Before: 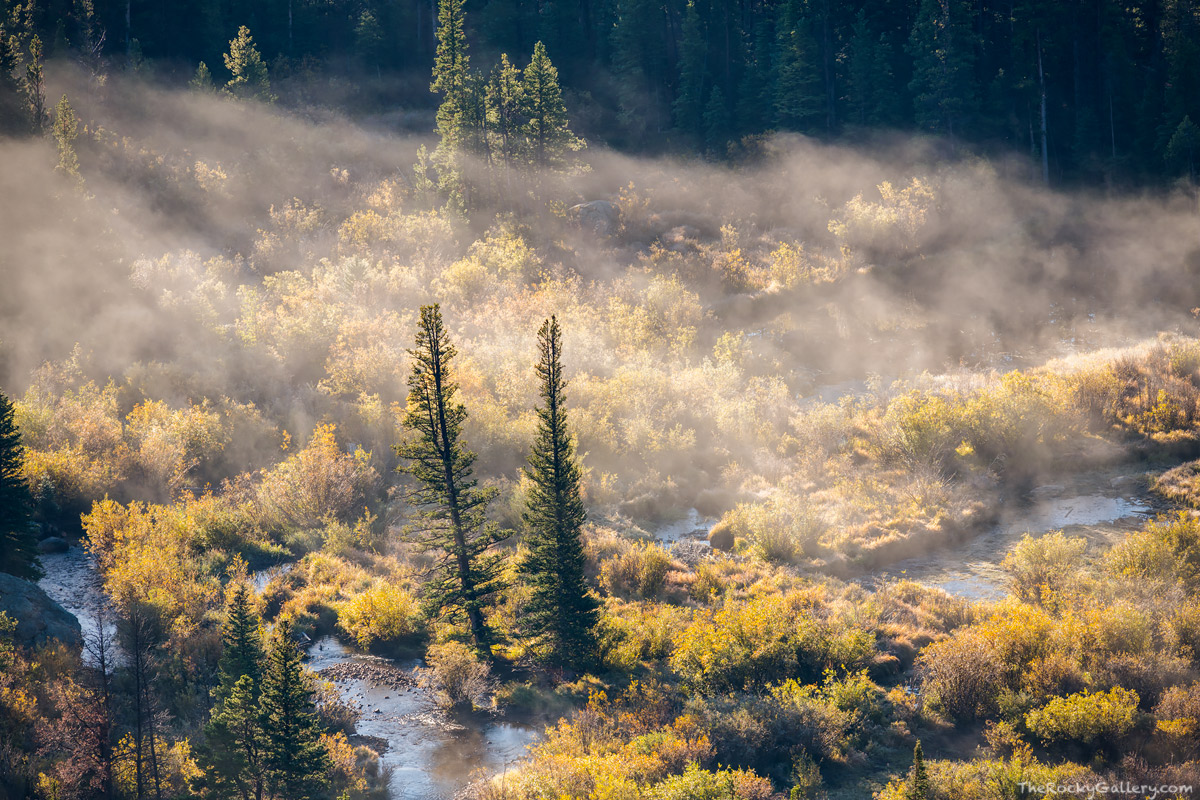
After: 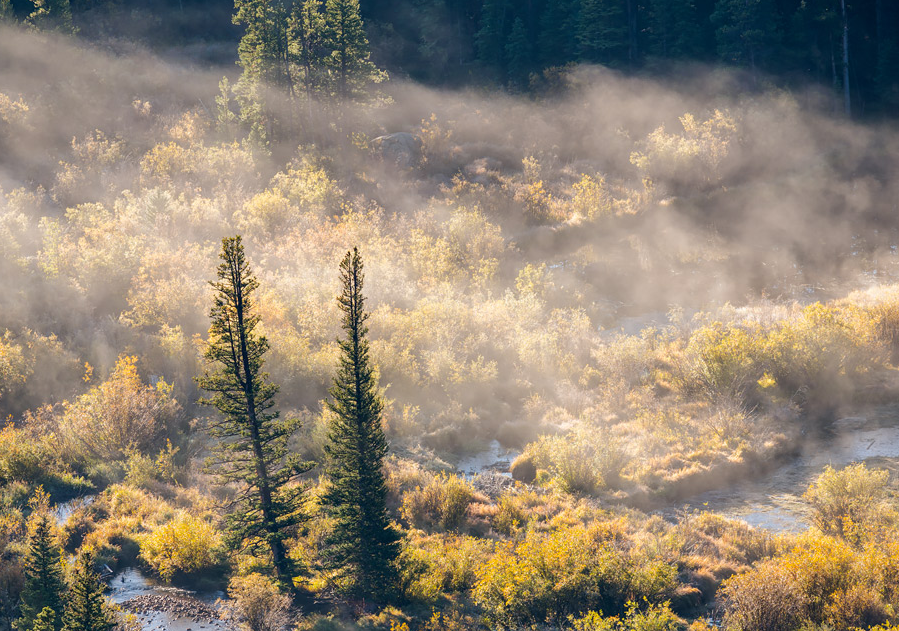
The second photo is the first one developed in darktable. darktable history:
crop: left 16.577%, top 8.504%, right 8.478%, bottom 12.614%
